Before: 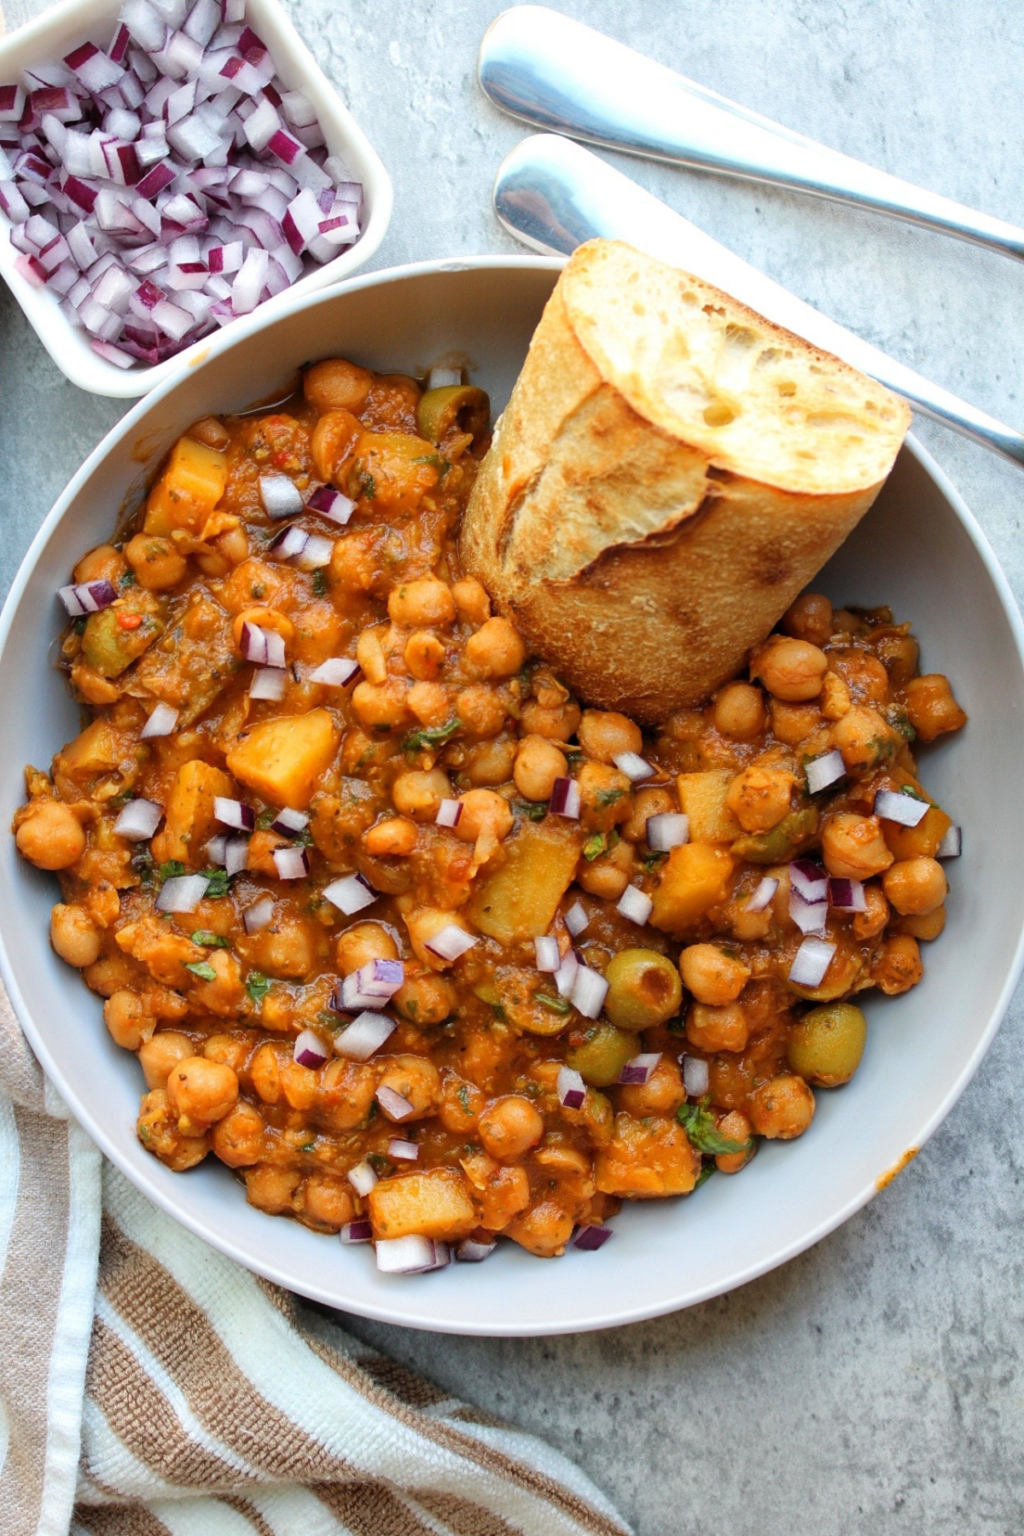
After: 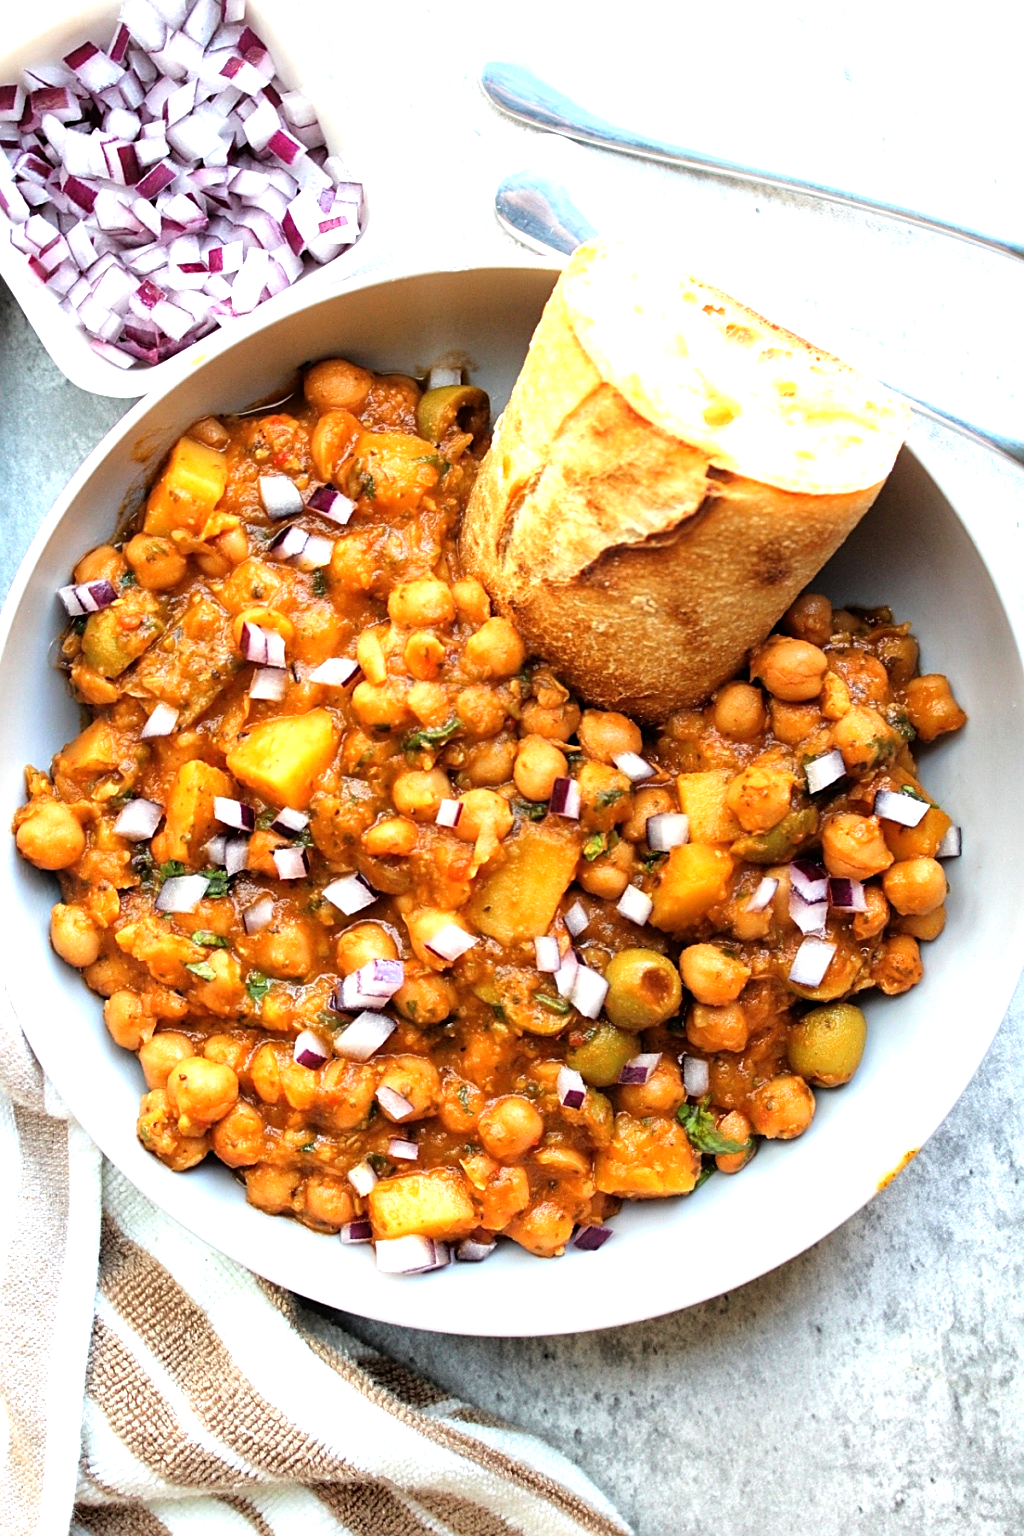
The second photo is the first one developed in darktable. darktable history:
sharpen: on, module defaults
tone equalizer: -8 EV -1.07 EV, -7 EV -0.971 EV, -6 EV -0.877 EV, -5 EV -0.582 EV, -3 EV 0.599 EV, -2 EV 0.852 EV, -1 EV 0.995 EV, +0 EV 1.06 EV, mask exposure compensation -0.514 EV
